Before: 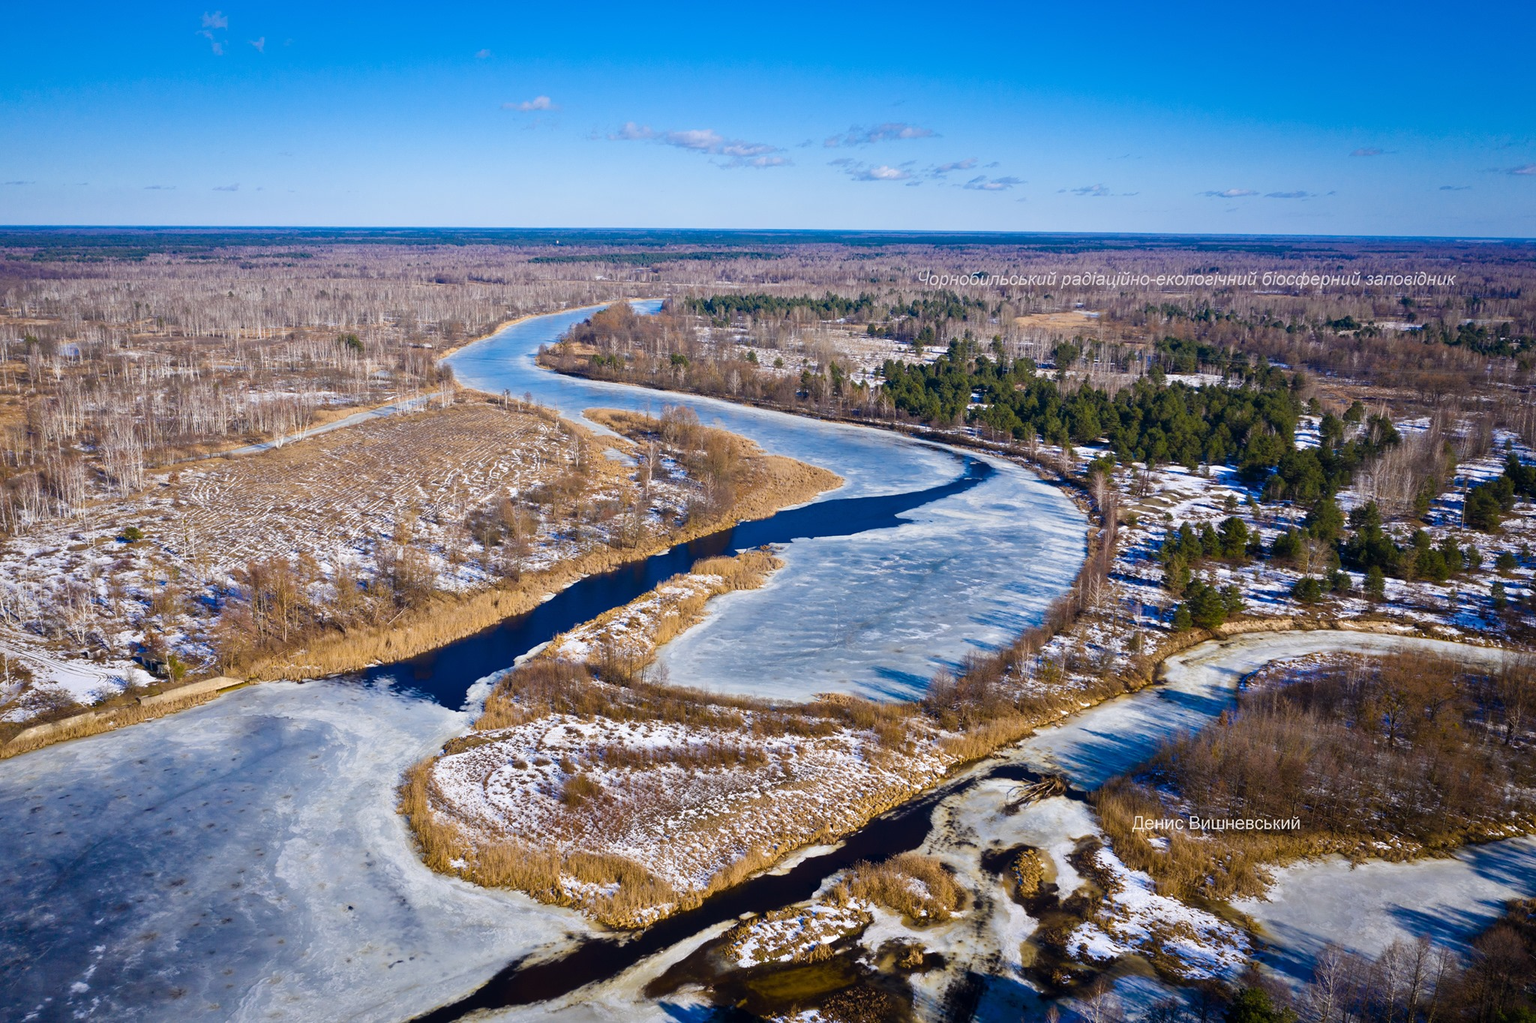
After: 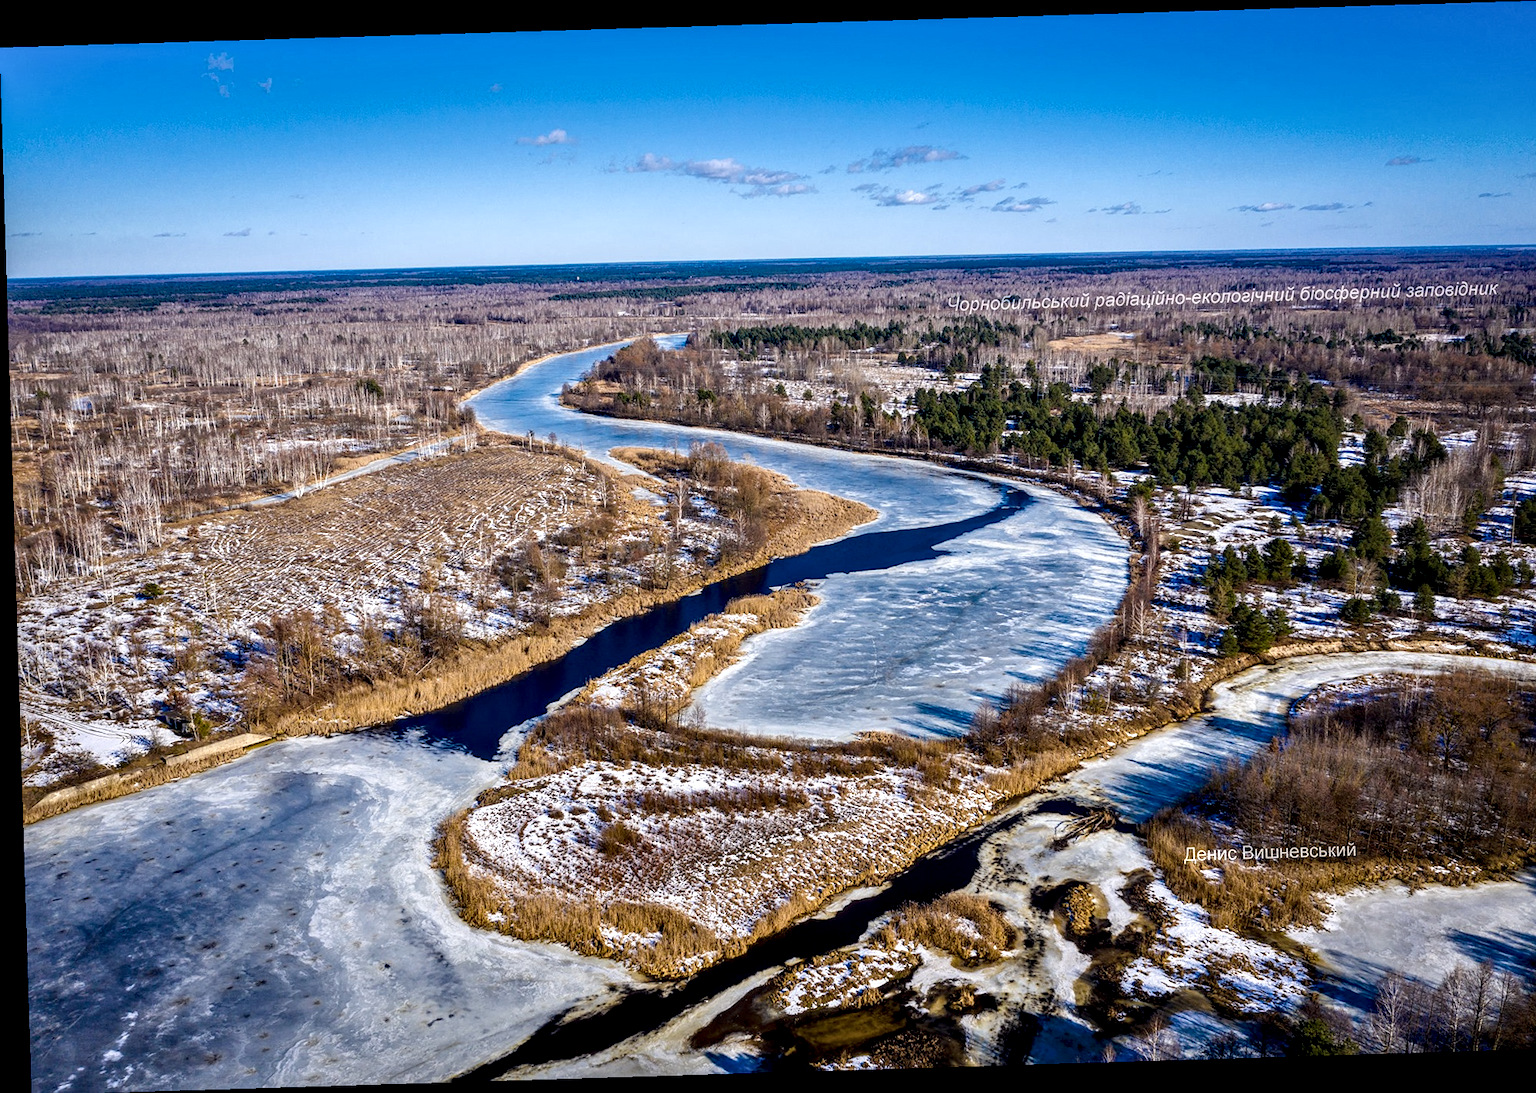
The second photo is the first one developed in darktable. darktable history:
crop: right 4.126%, bottom 0.031%
rotate and perspective: rotation -1.75°, automatic cropping off
local contrast: highlights 20%, shadows 70%, detail 170%
sharpen: radius 1.272, amount 0.305, threshold 0
